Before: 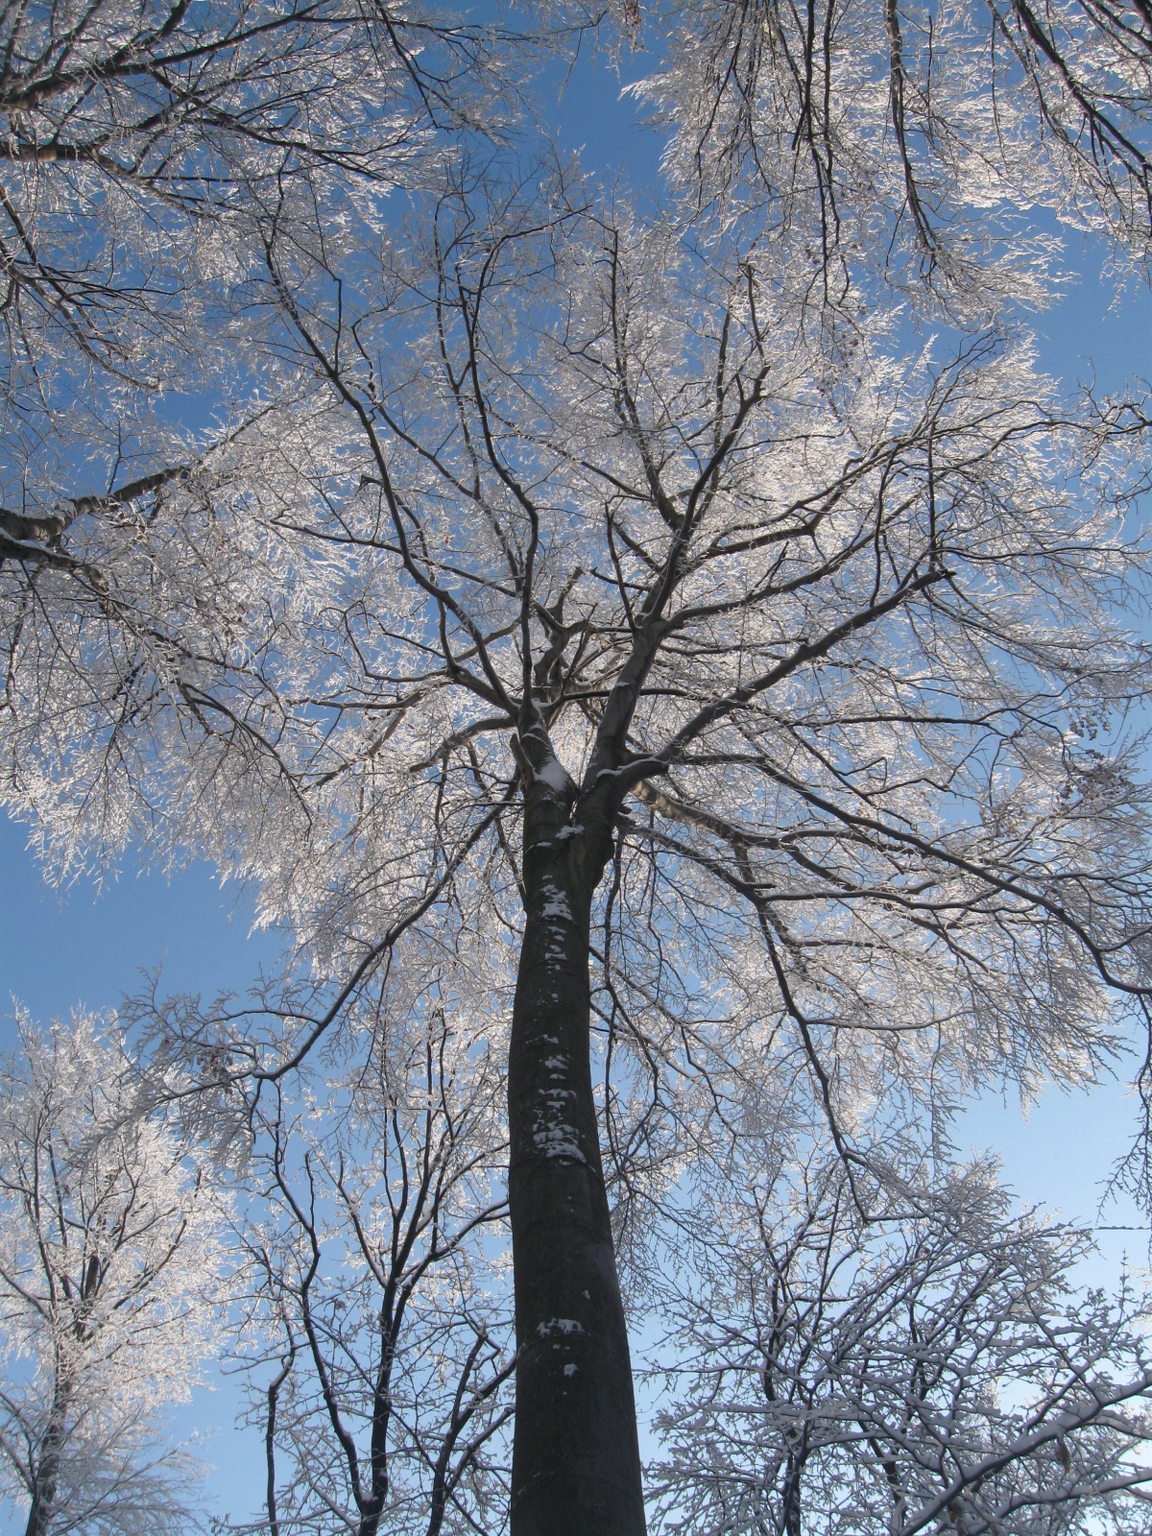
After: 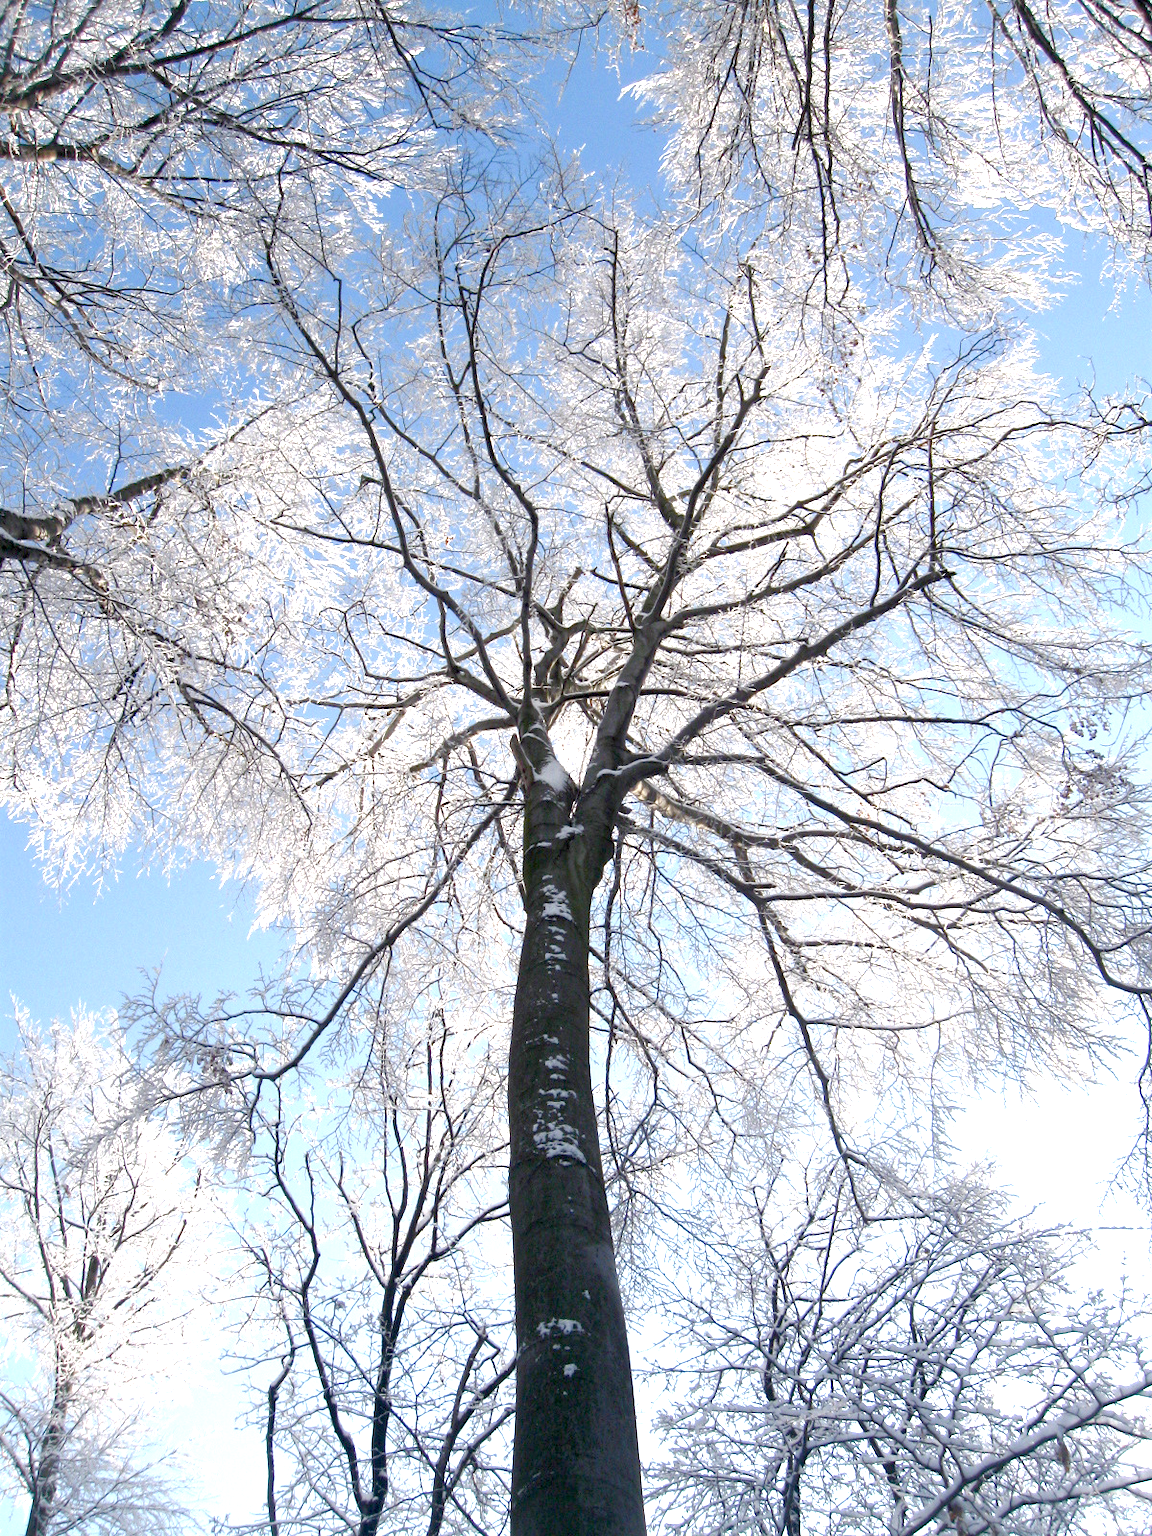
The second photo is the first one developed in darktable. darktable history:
color correction: highlights b* 0.031, saturation 0.864
exposure: black level correction 0.009, exposure 1.436 EV, compensate highlight preservation false
color balance rgb: perceptual saturation grading › global saturation 20%, perceptual saturation grading › highlights -50.388%, perceptual saturation grading › shadows 30.122%, global vibrance 23.429%
